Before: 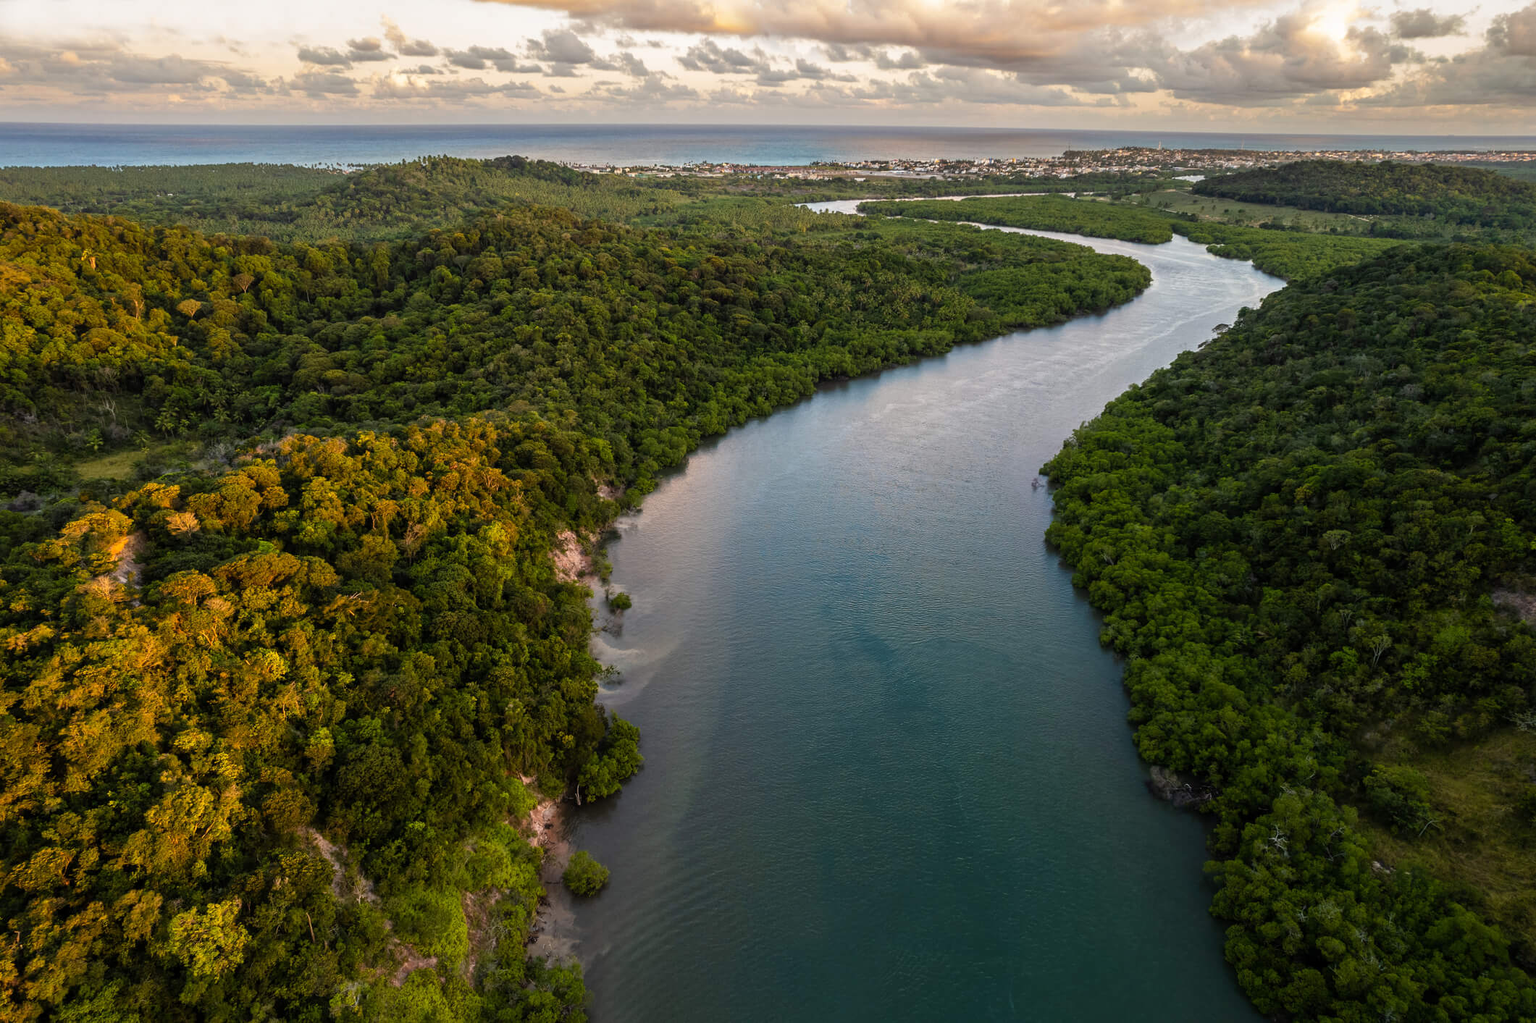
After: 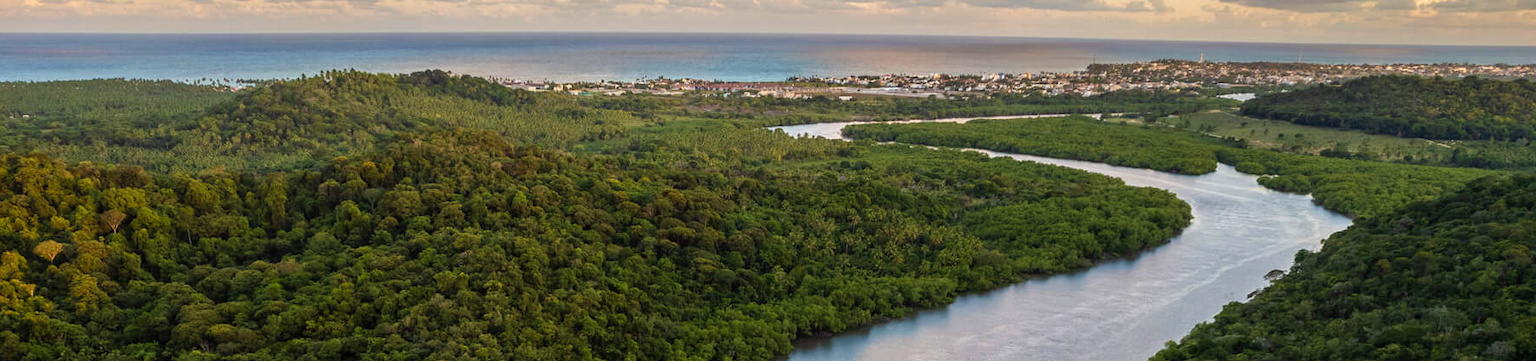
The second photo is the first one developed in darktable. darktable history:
crop and rotate: left 9.675%, top 9.556%, right 6.127%, bottom 60.651%
velvia: on, module defaults
